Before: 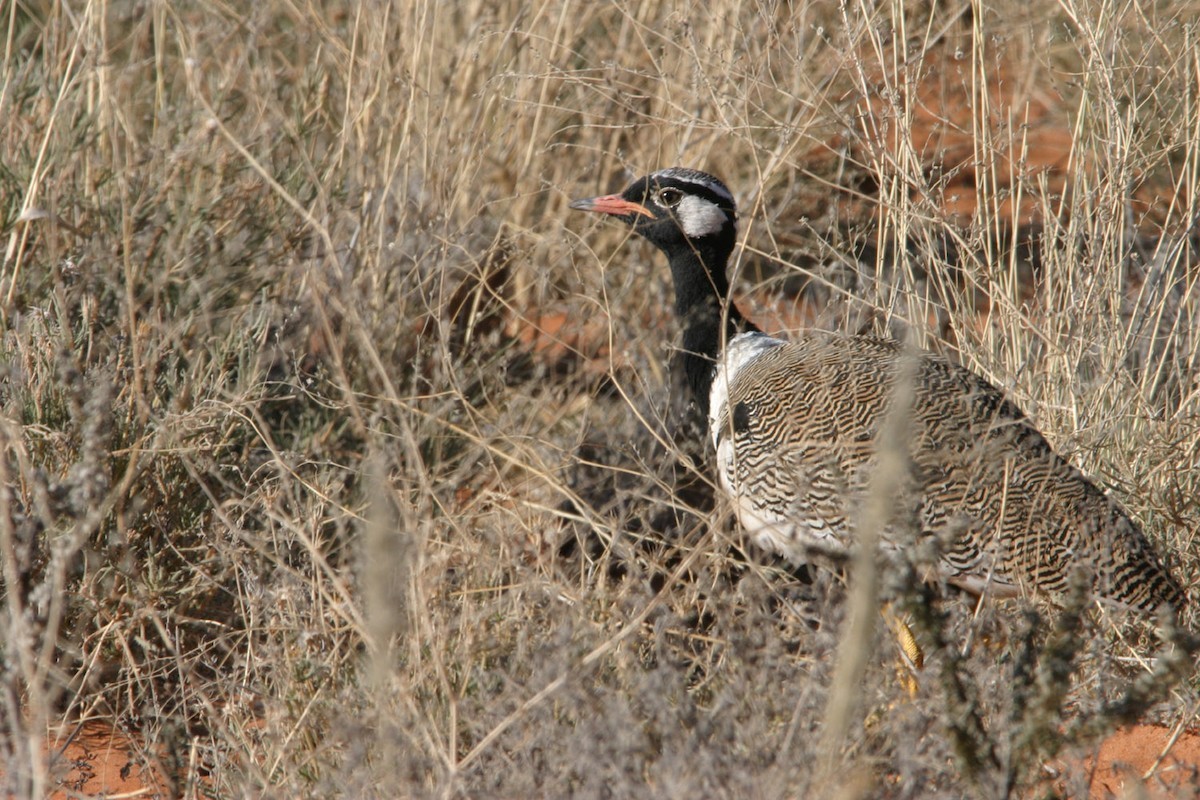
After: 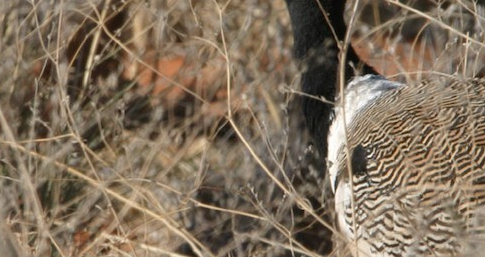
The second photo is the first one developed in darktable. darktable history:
crop: left 31.899%, top 32.249%, right 27.678%, bottom 35.528%
